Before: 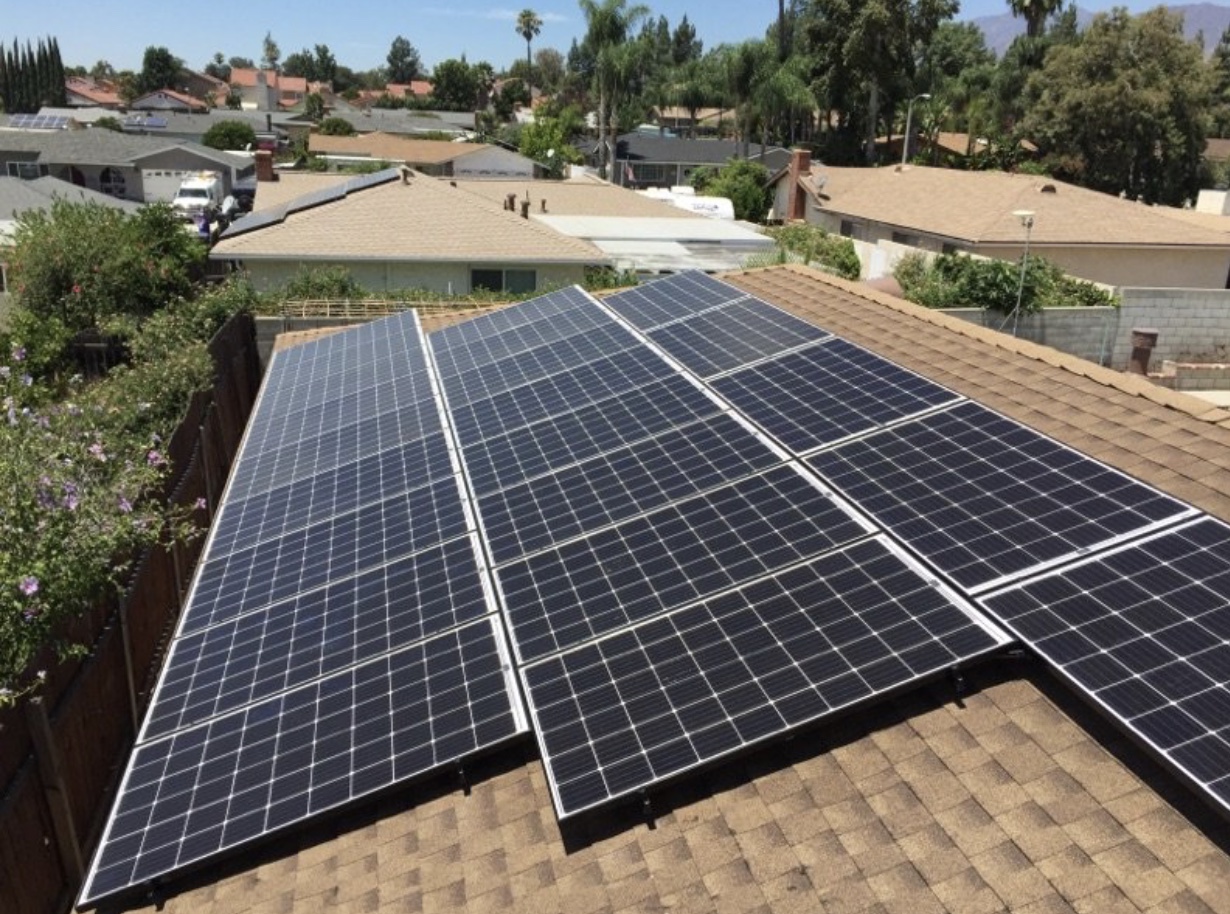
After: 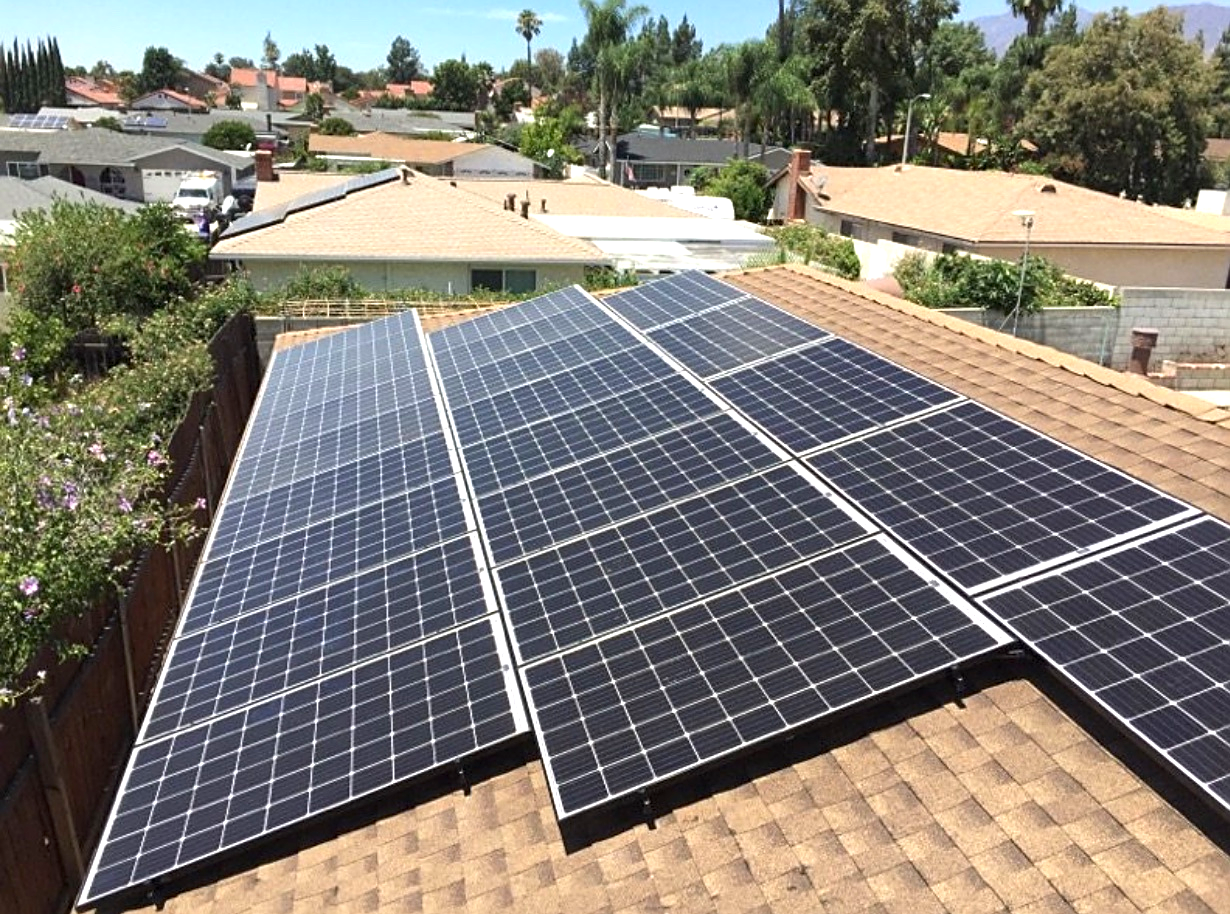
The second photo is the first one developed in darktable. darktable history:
sharpen: on, module defaults
exposure: exposure 0.669 EV, compensate highlight preservation false
